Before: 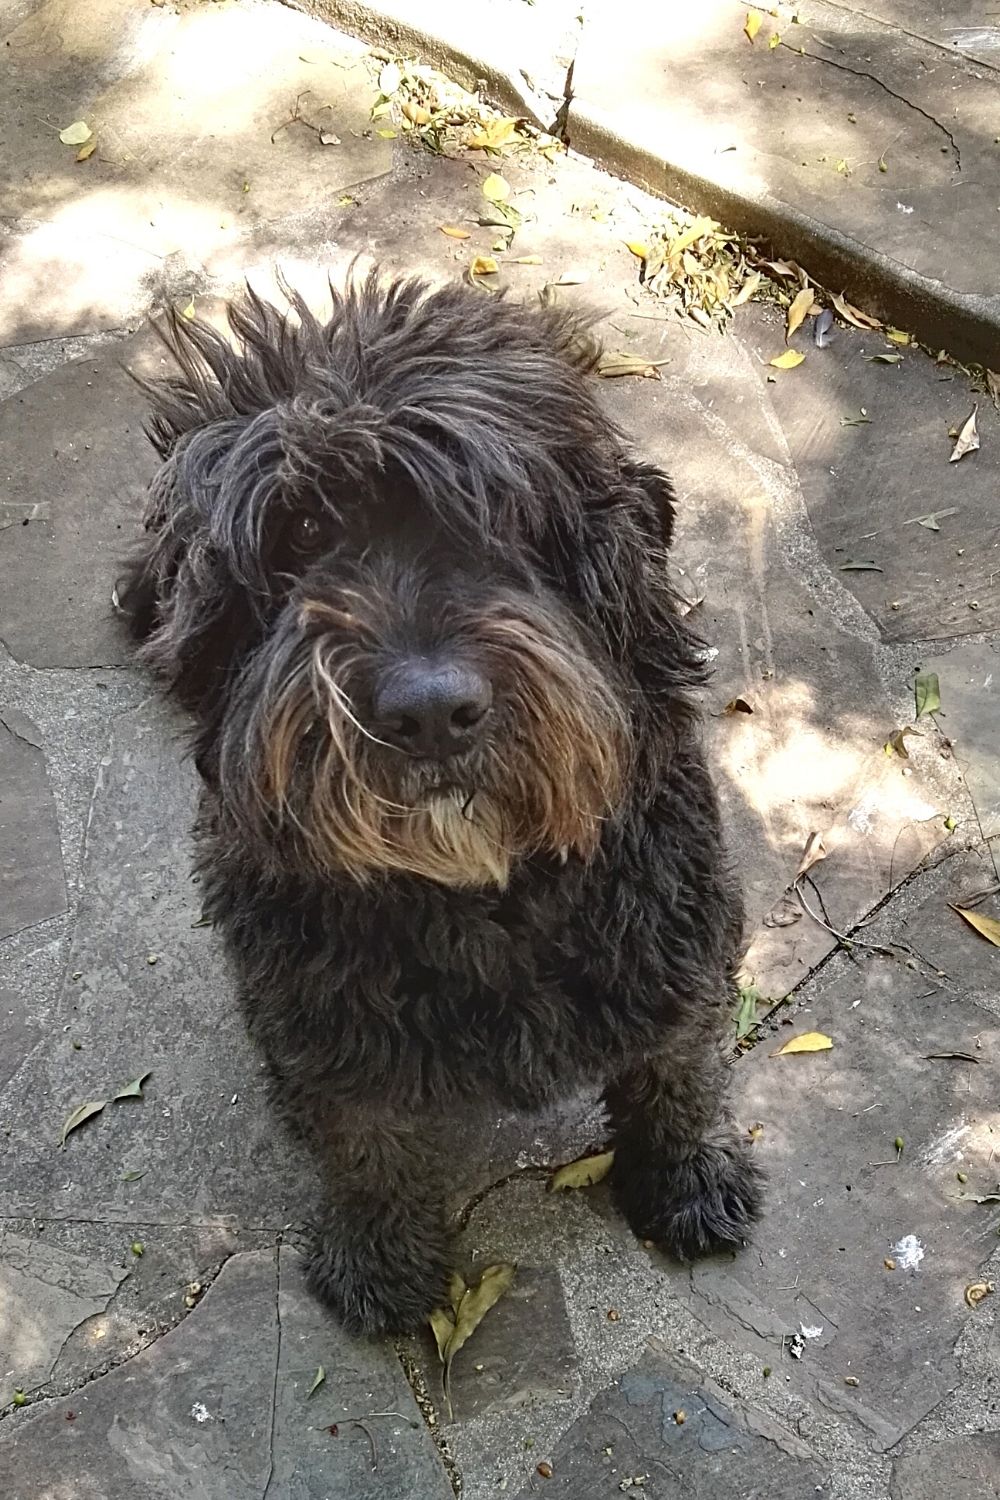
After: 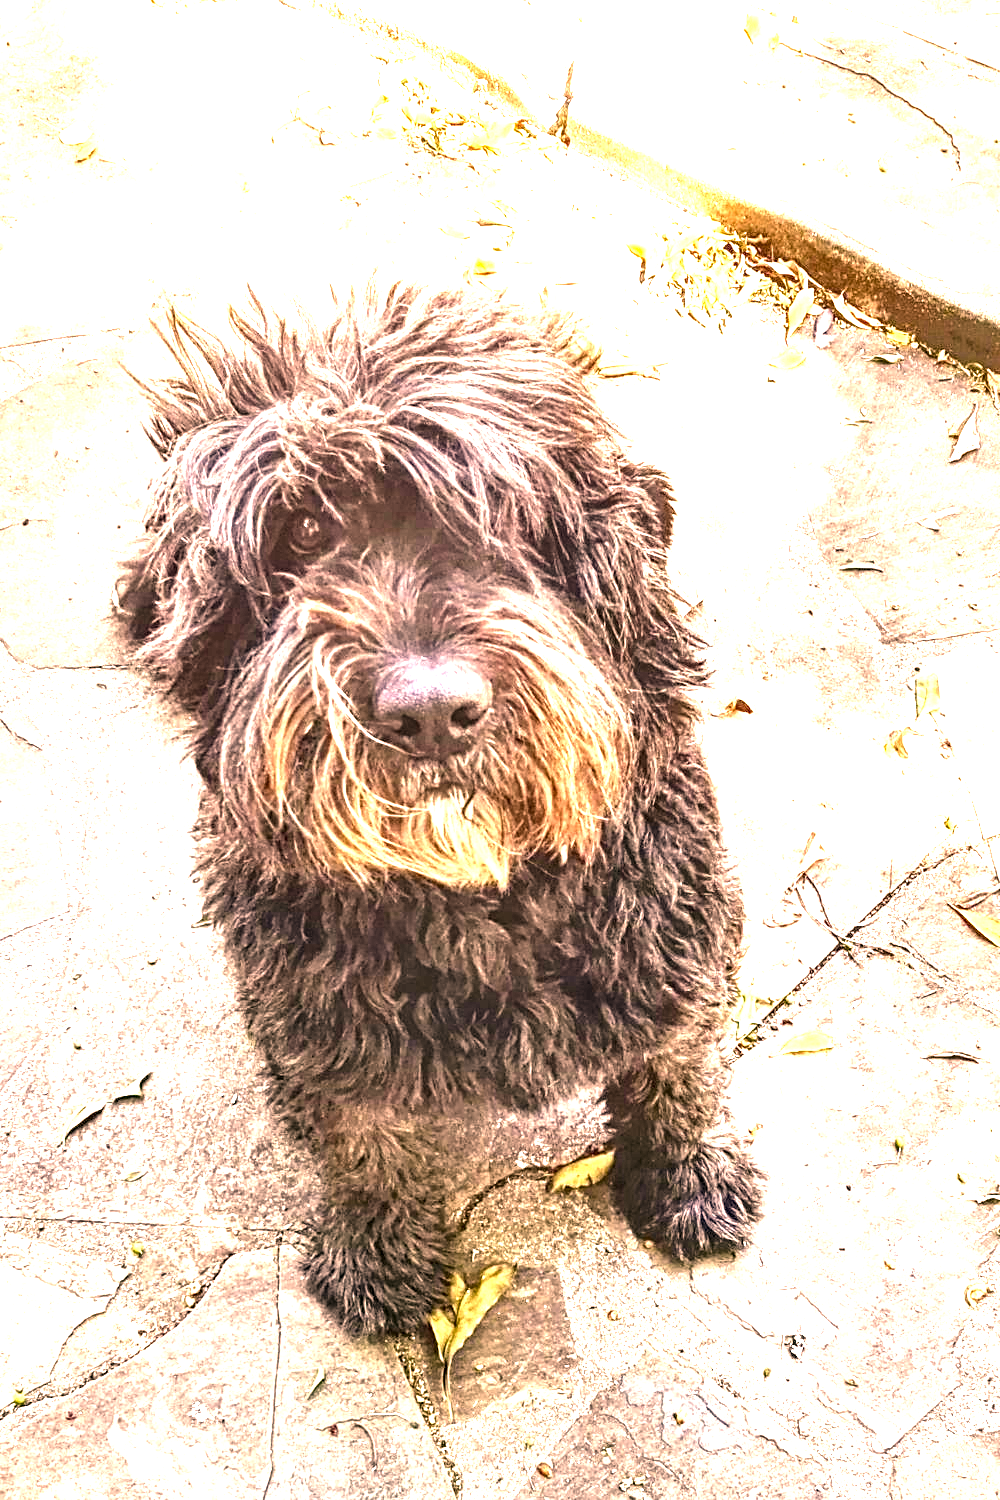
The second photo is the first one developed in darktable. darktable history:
color correction: highlights a* 21.88, highlights b* 22.25
exposure: black level correction 0.001, exposure 2.607 EV, compensate exposure bias true, compensate highlight preservation false
local contrast: highlights 65%, shadows 54%, detail 169%, midtone range 0.514
